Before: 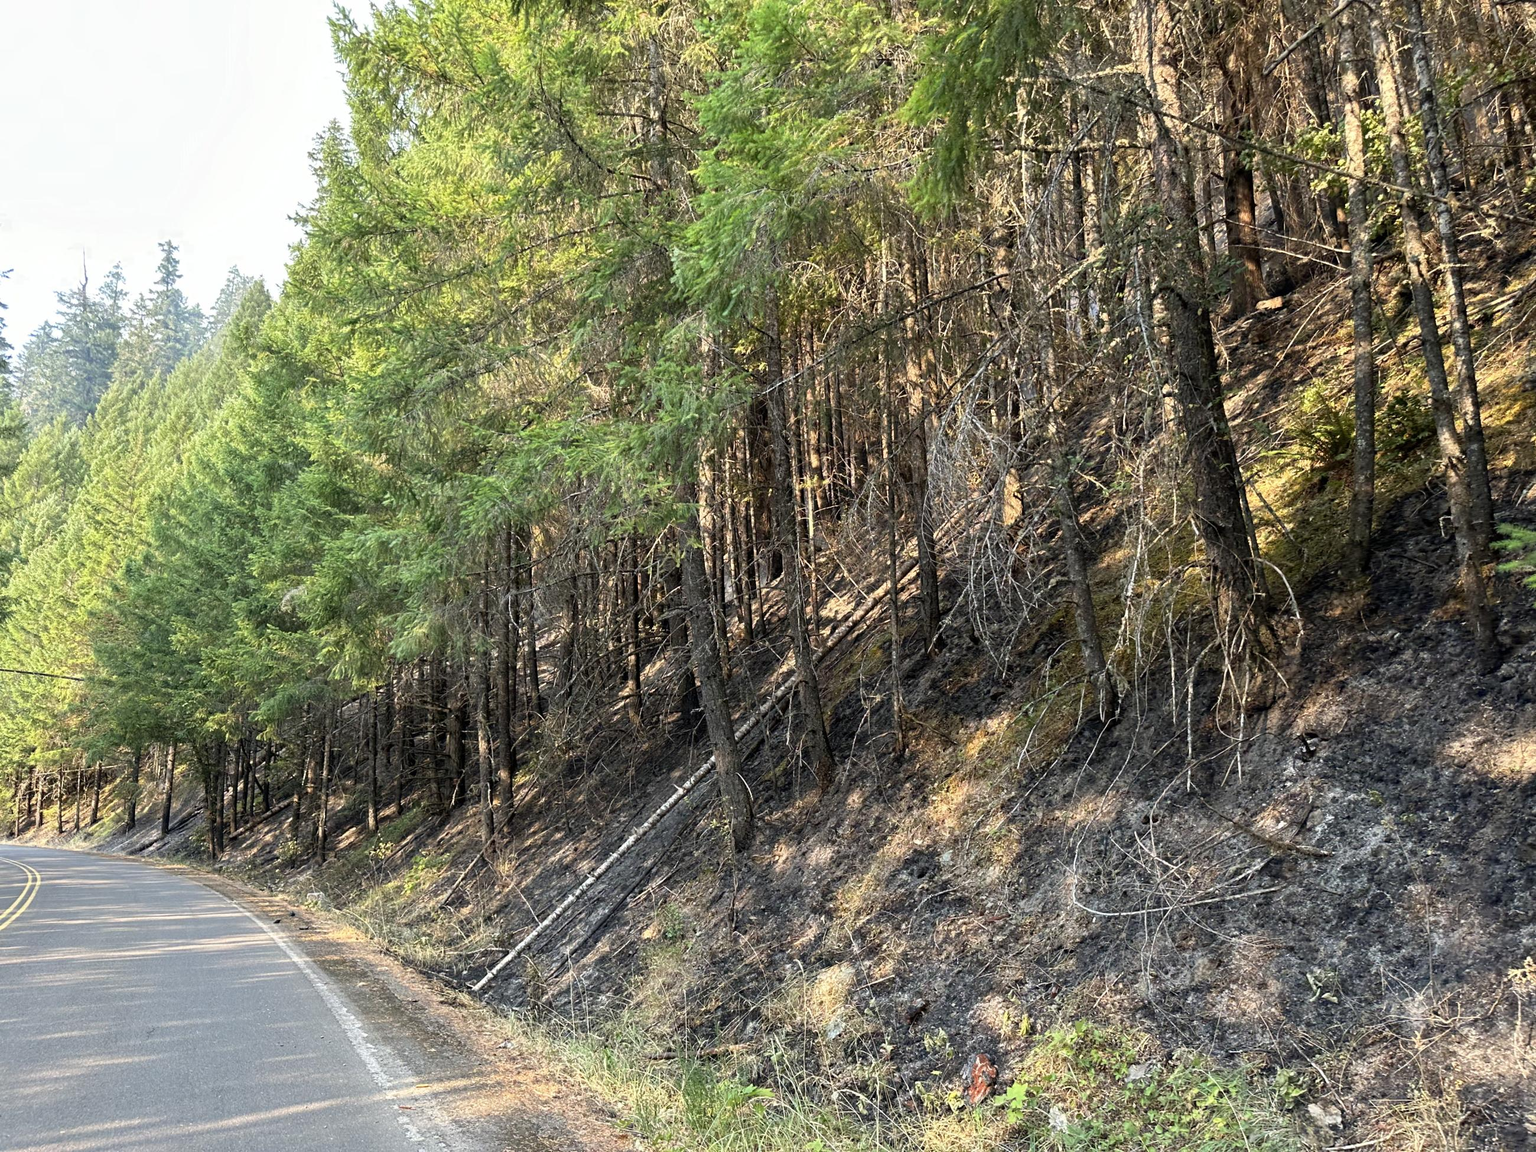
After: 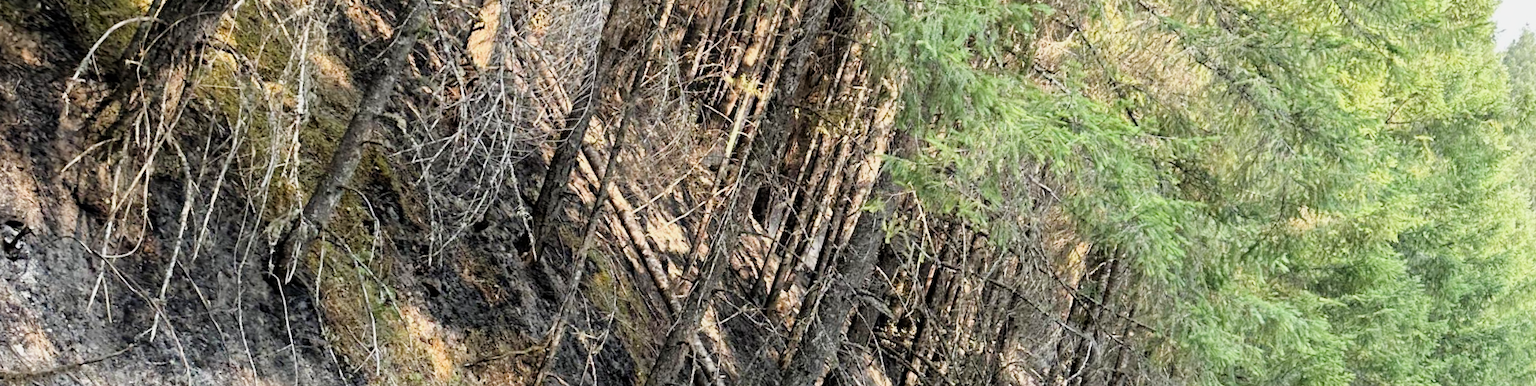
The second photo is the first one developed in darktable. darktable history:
crop and rotate: angle 16.12°, top 30.835%, bottom 35.653%
filmic rgb: black relative exposure -7.65 EV, white relative exposure 4.56 EV, hardness 3.61
exposure: black level correction 0, exposure 1 EV, compensate exposure bias true, compensate highlight preservation false
